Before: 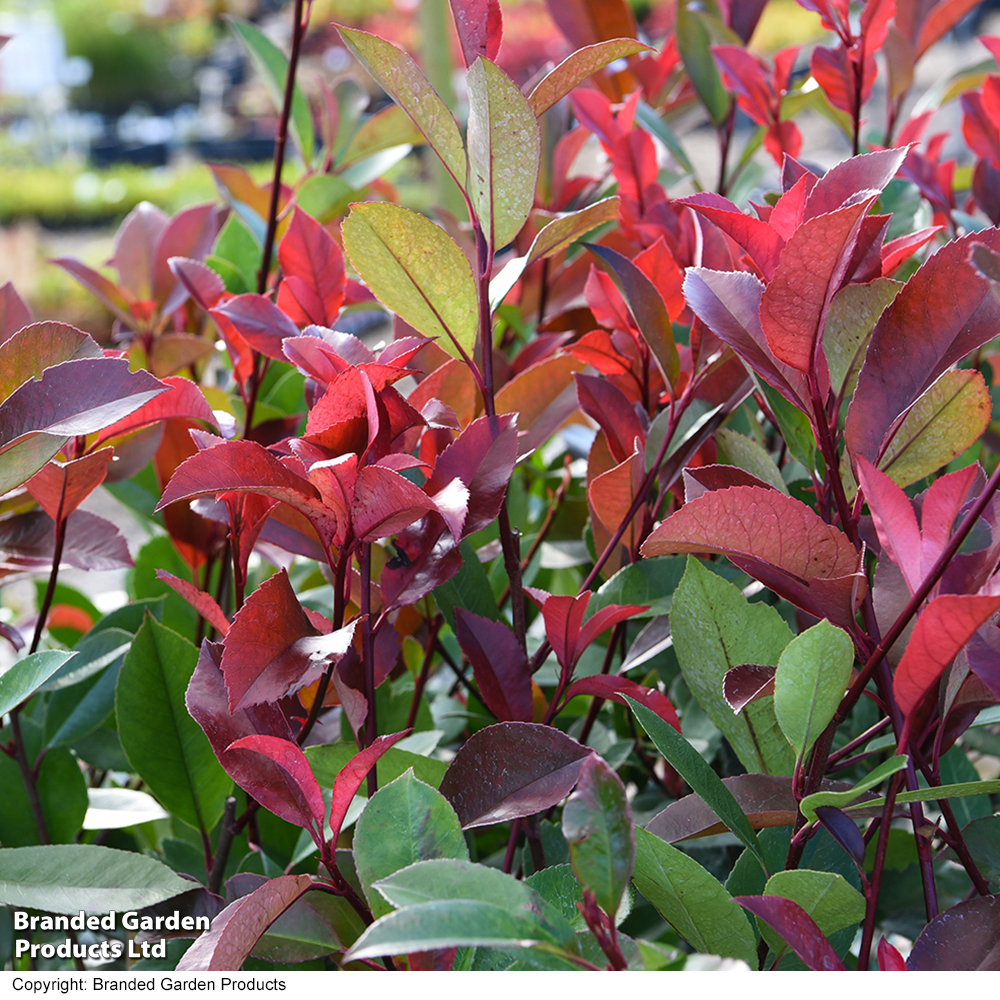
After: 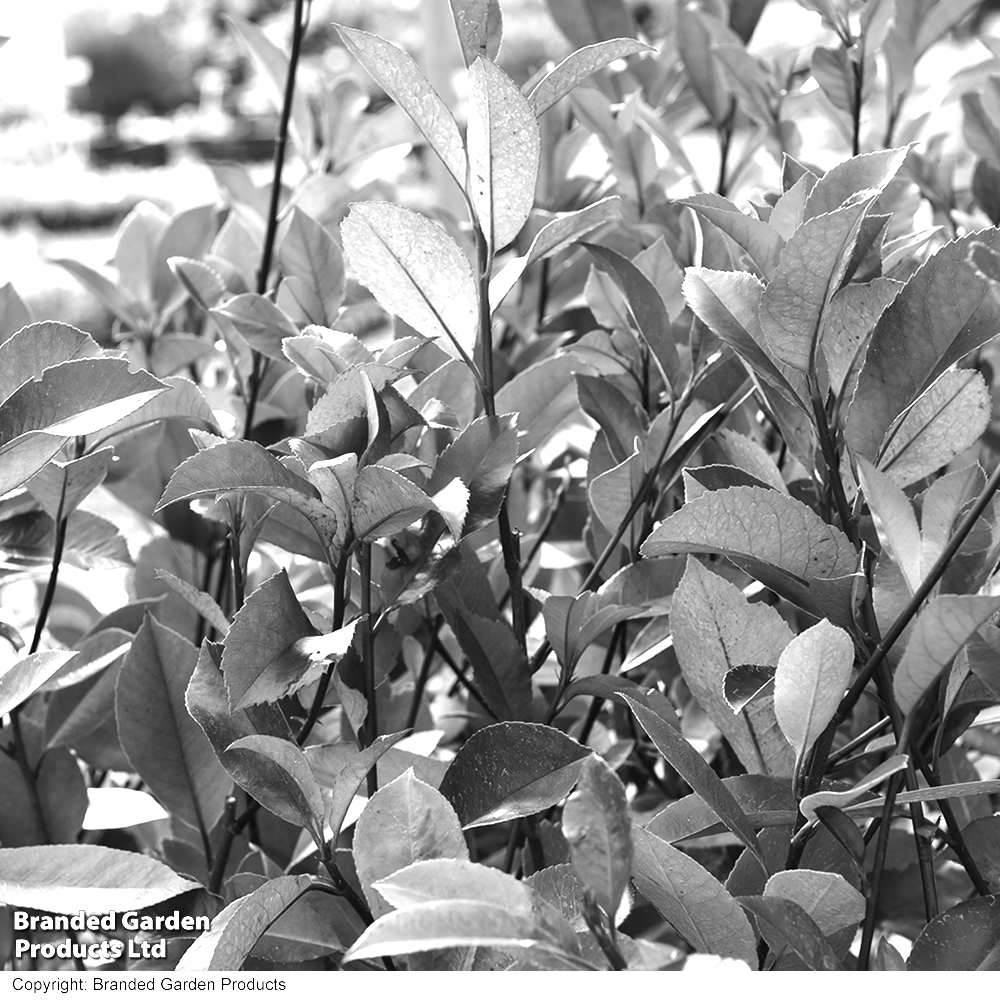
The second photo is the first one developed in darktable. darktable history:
exposure: exposure 0.722 EV, compensate highlight preservation false
monochrome: a -3.63, b -0.465
tone equalizer: -8 EV -0.417 EV, -7 EV -0.389 EV, -6 EV -0.333 EV, -5 EV -0.222 EV, -3 EV 0.222 EV, -2 EV 0.333 EV, -1 EV 0.389 EV, +0 EV 0.417 EV, edges refinement/feathering 500, mask exposure compensation -1.57 EV, preserve details no
